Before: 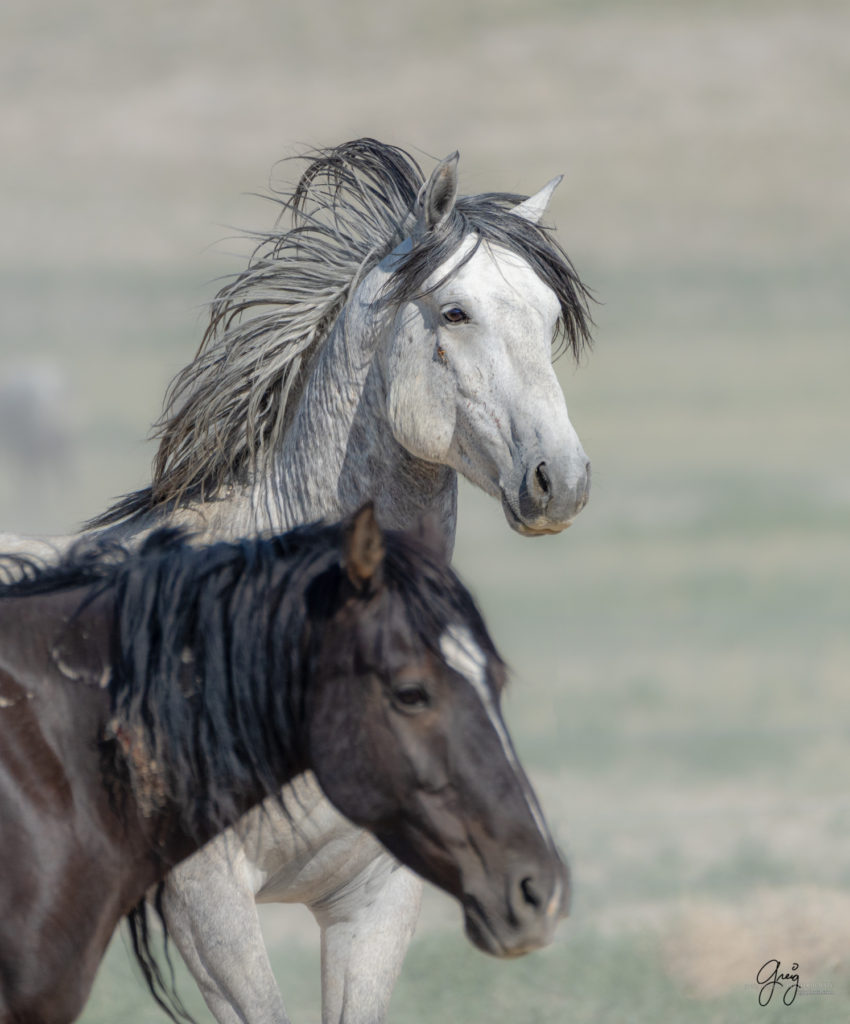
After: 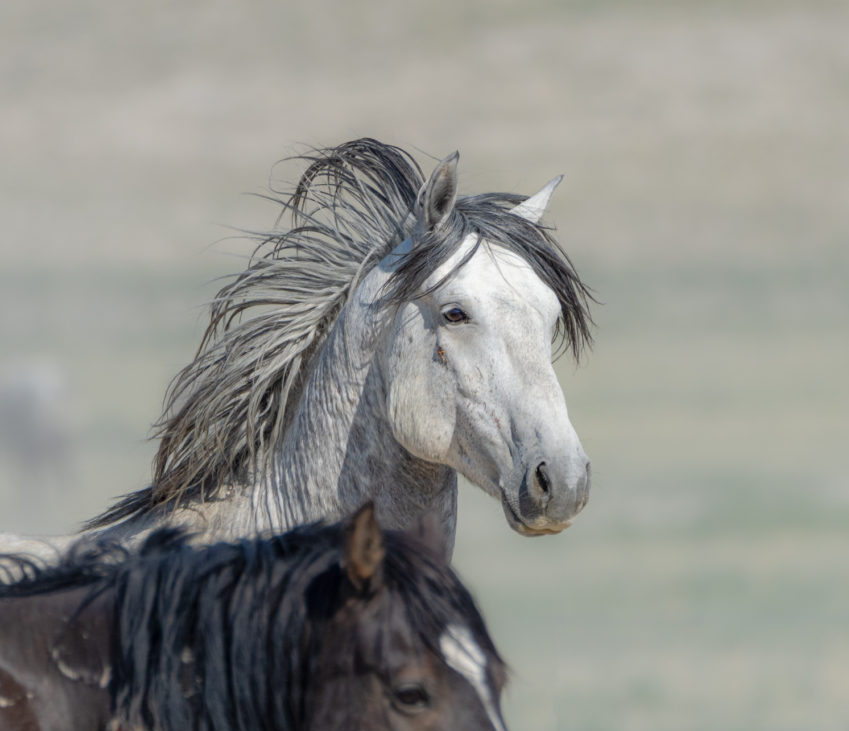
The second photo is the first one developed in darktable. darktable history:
crop: bottom 28.549%
